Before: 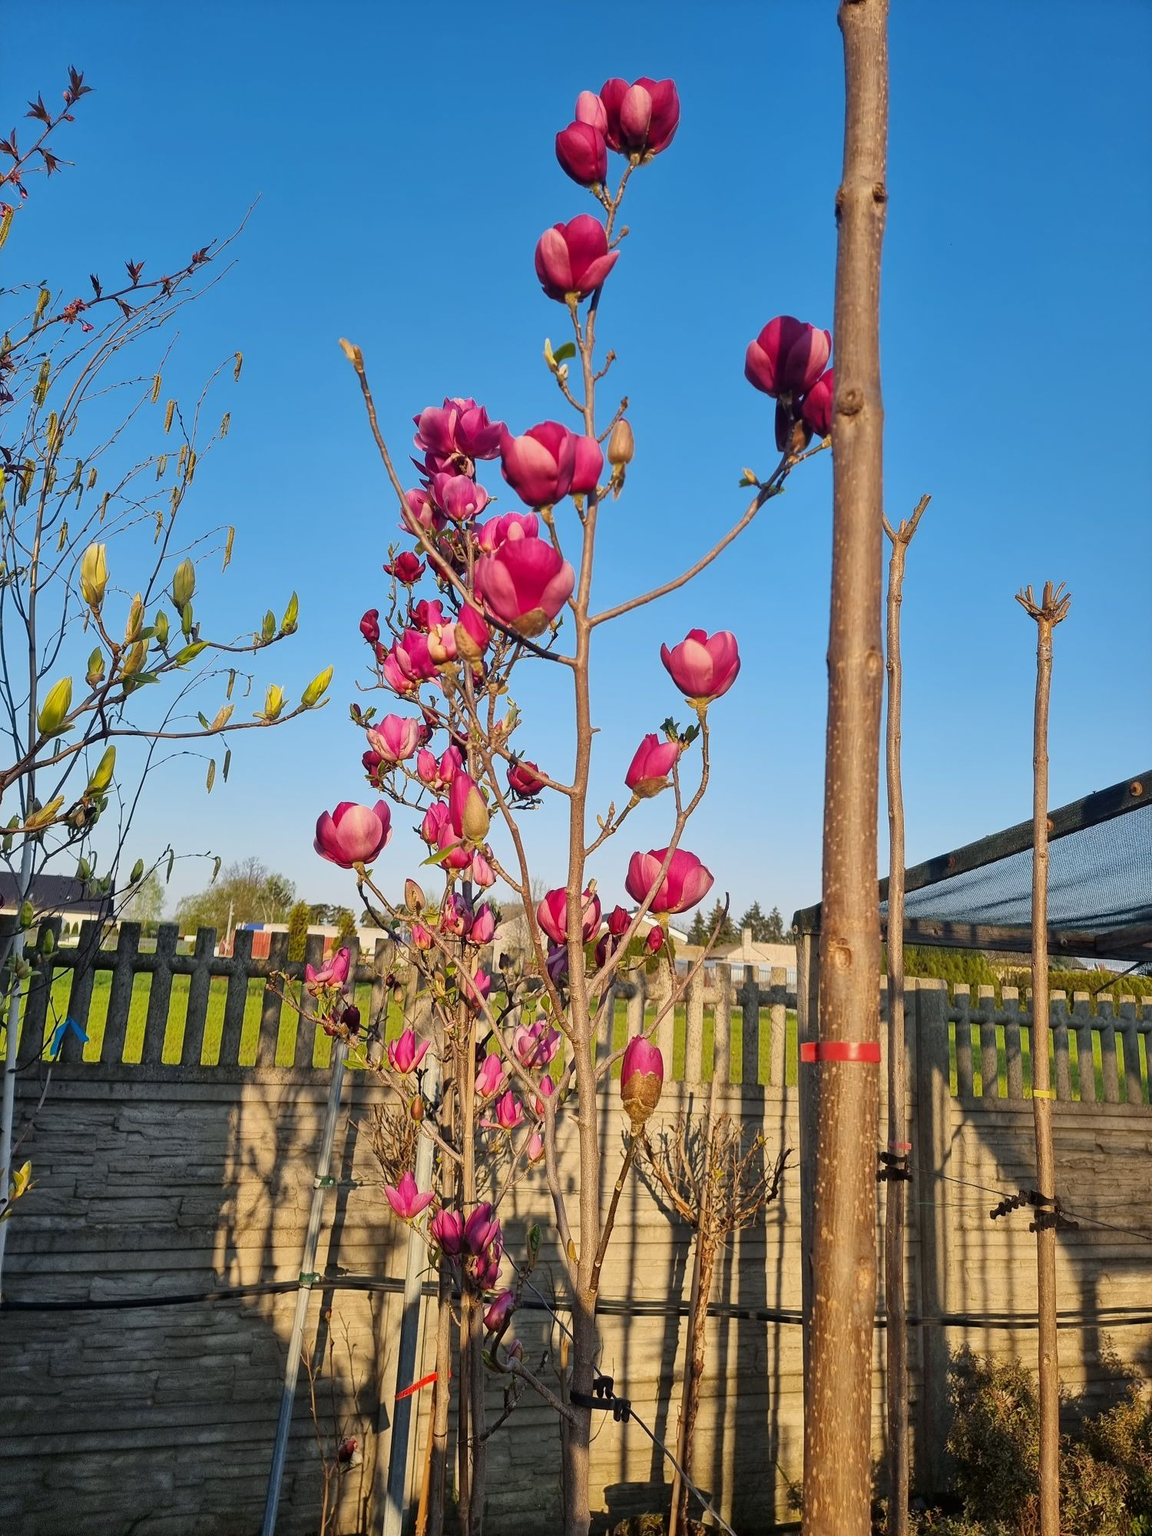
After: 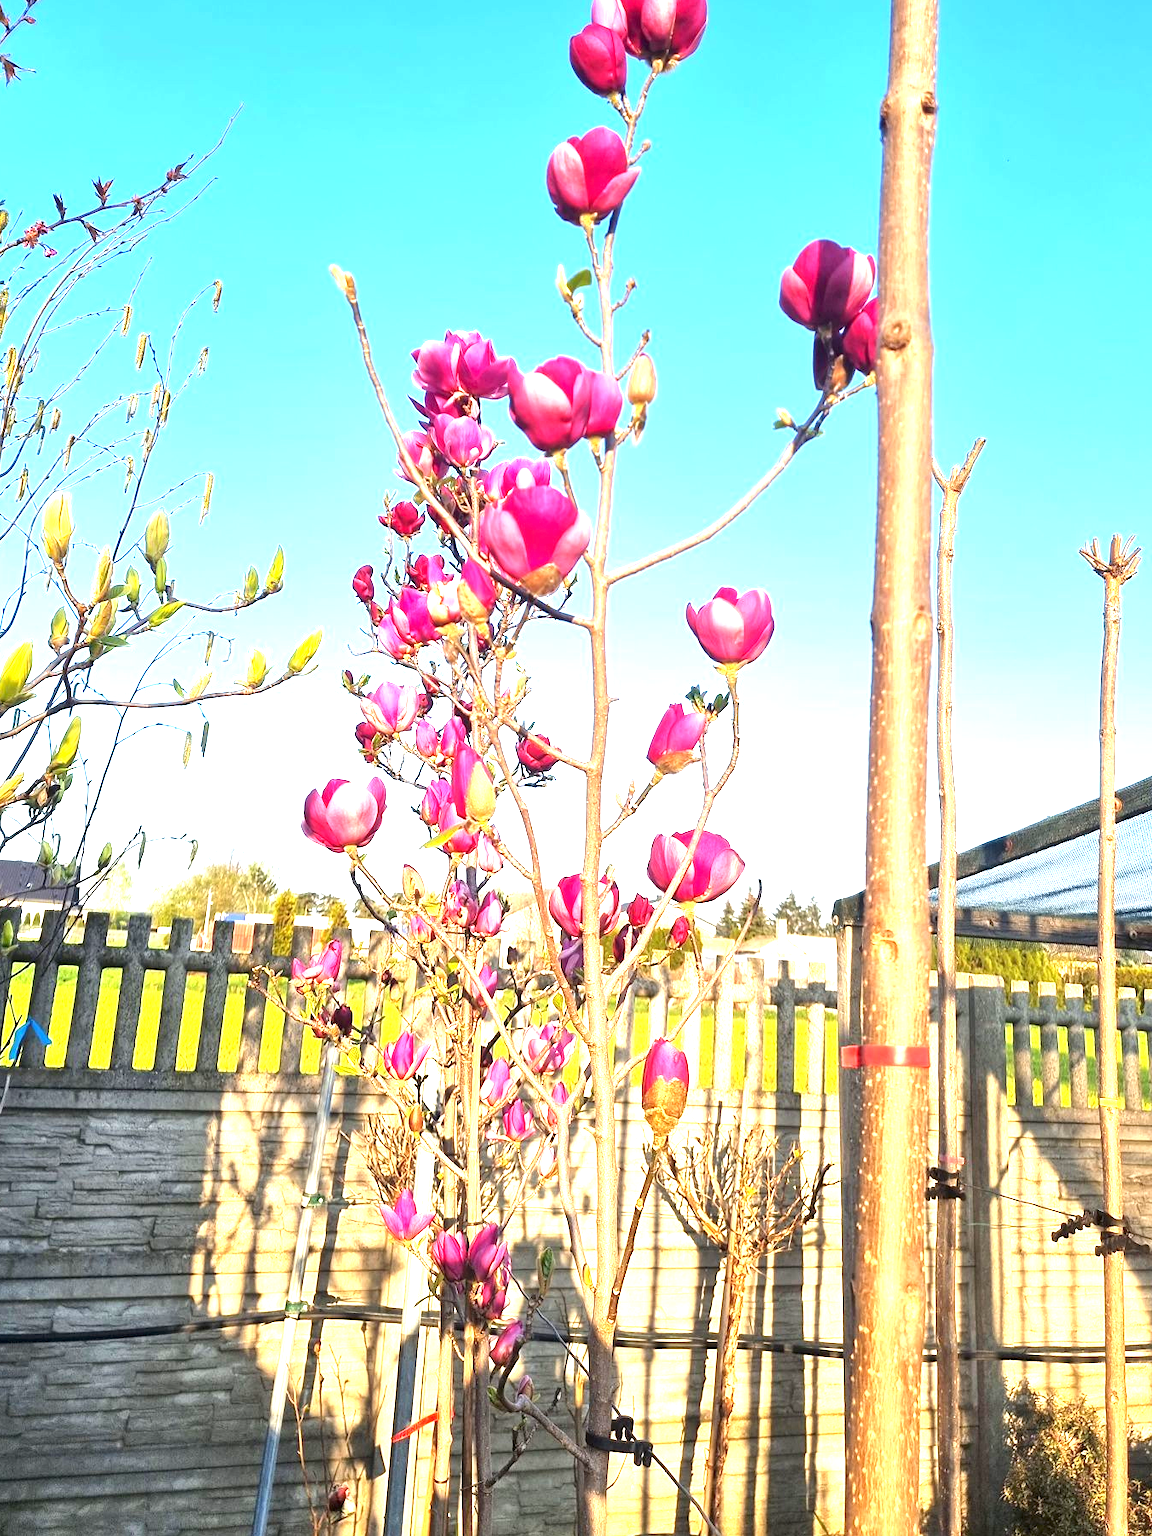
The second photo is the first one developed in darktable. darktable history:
crop: left 3.703%, top 6.518%, right 6.035%, bottom 3.308%
exposure: black level correction 0, exposure 1.996 EV, compensate highlight preservation false
